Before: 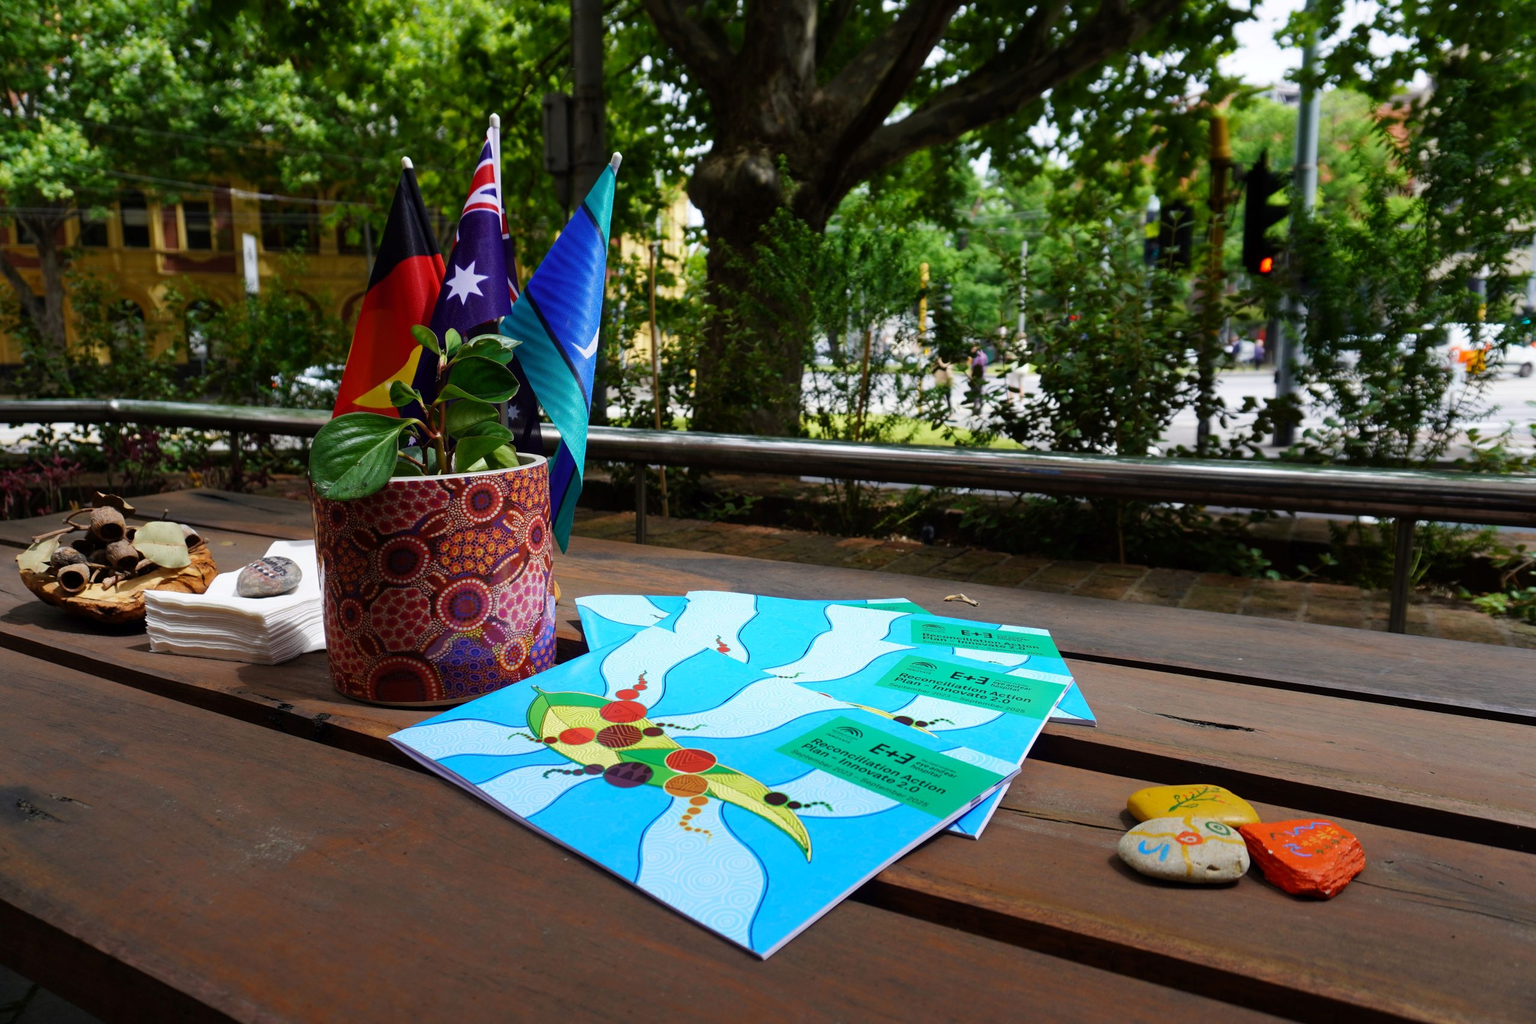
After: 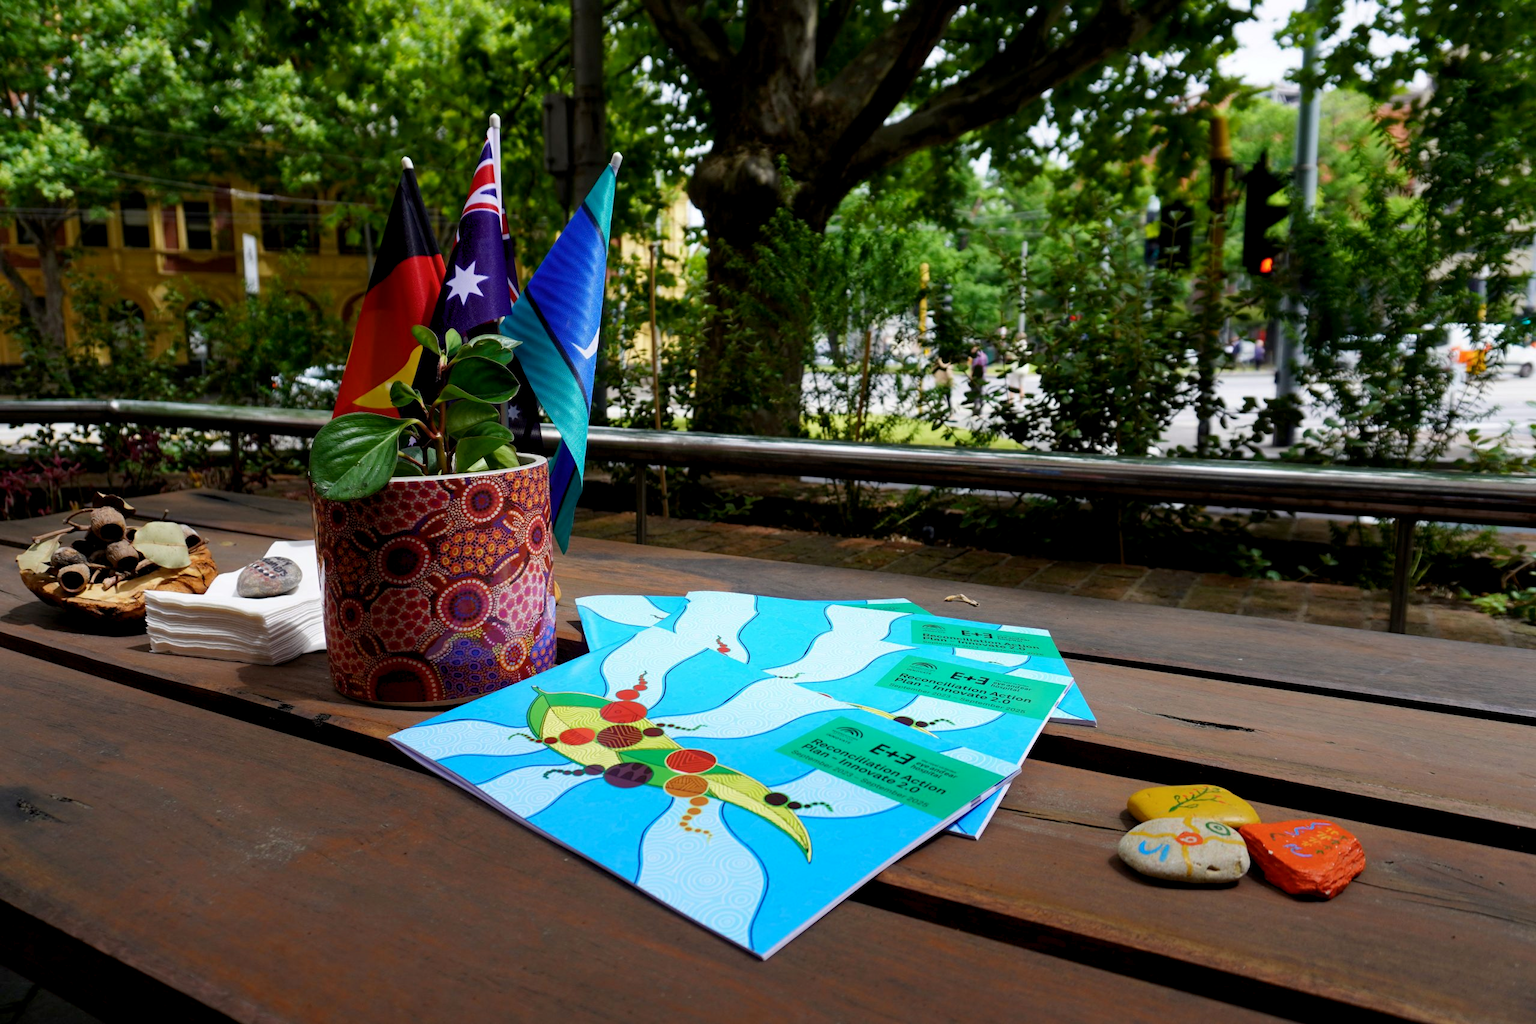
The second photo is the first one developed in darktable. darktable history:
color balance rgb: global offset › luminance -0.36%, perceptual saturation grading › global saturation 0.159%
